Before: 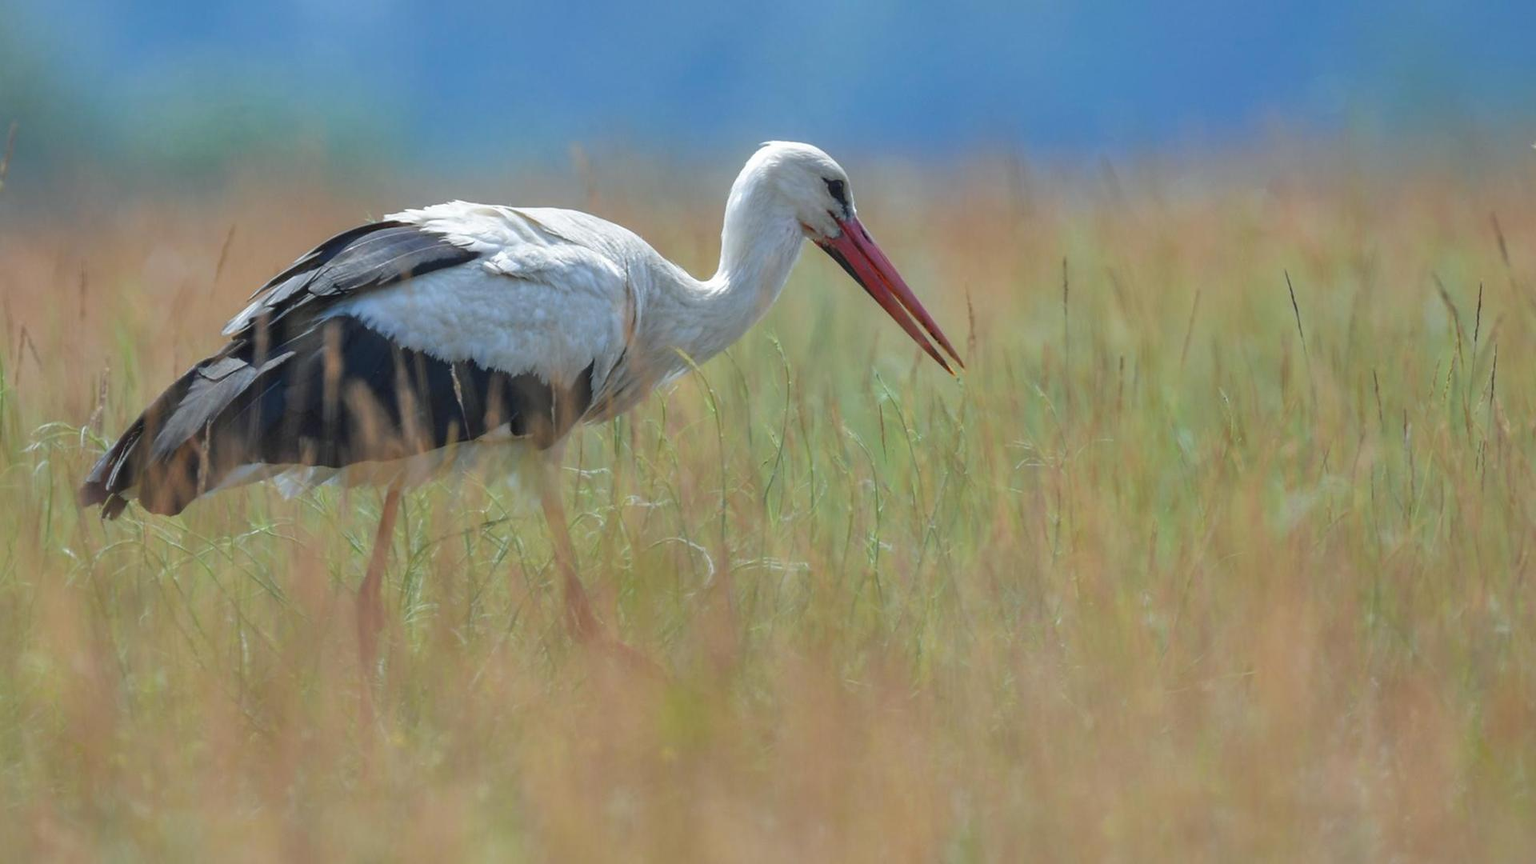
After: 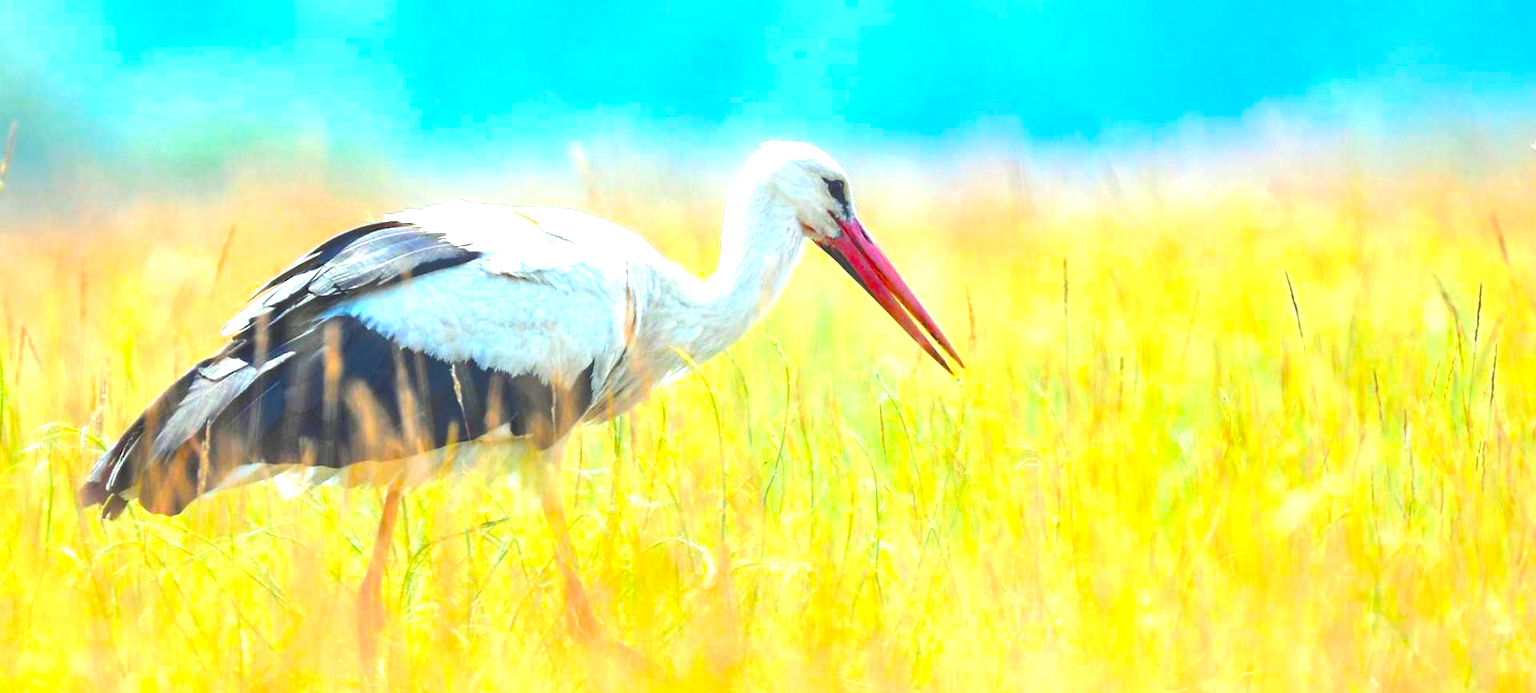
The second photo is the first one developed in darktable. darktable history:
shadows and highlights: shadows 42.73, highlights 7.5
crop: bottom 19.668%
exposure: black level correction 0, exposure 1.453 EV
color balance rgb: highlights gain › luminance 6.071%, highlights gain › chroma 2.541%, highlights gain › hue 93.28°, linear chroma grading › global chroma 0.264%, perceptual saturation grading › global saturation 74.478%, perceptual saturation grading › shadows -29.295%, perceptual brilliance grading › highlights 9.507%, perceptual brilliance grading › mid-tones 5.042%
